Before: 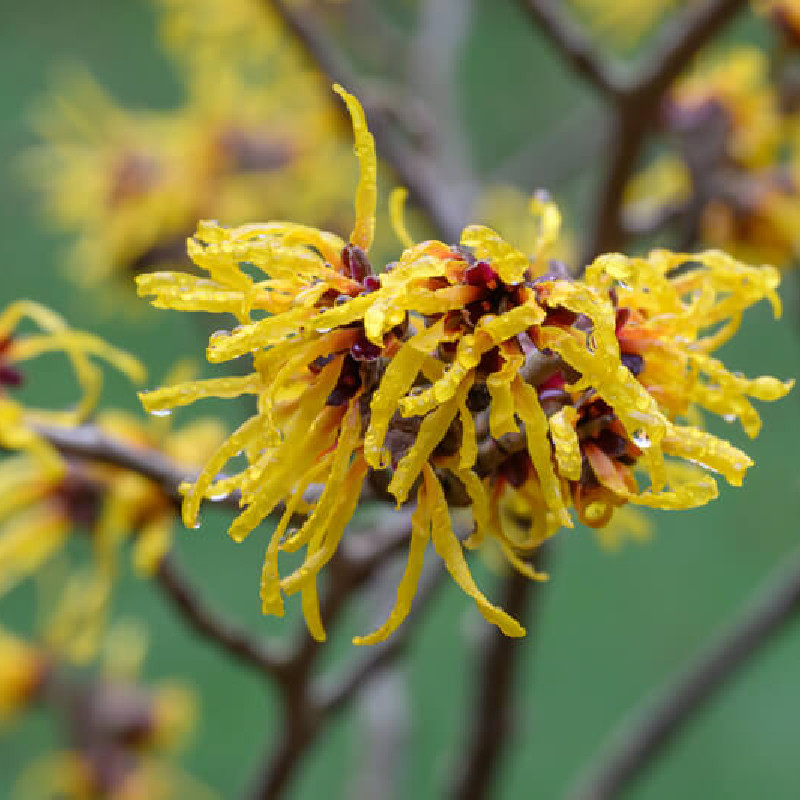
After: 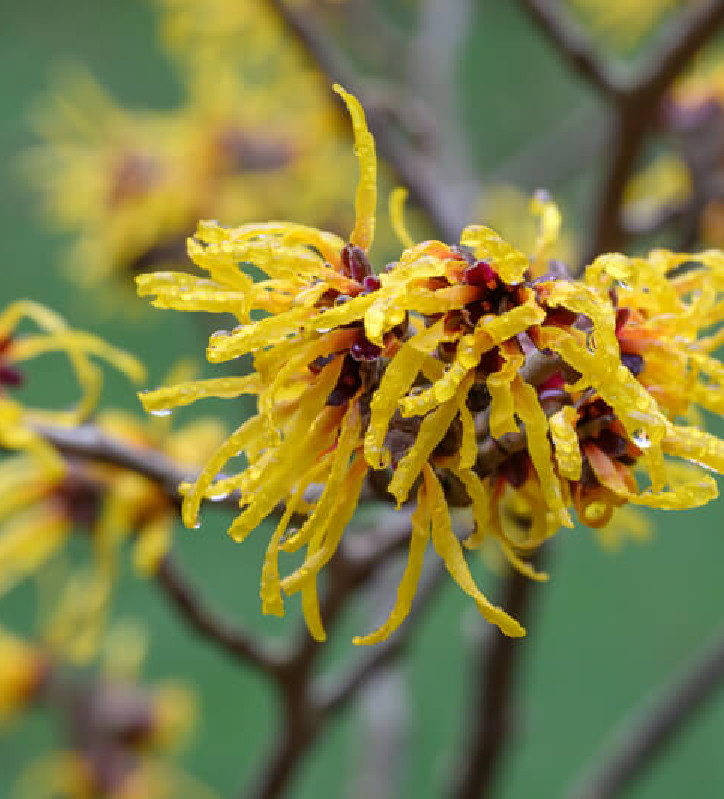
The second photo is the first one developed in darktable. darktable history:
crop: right 9.5%, bottom 0.05%
